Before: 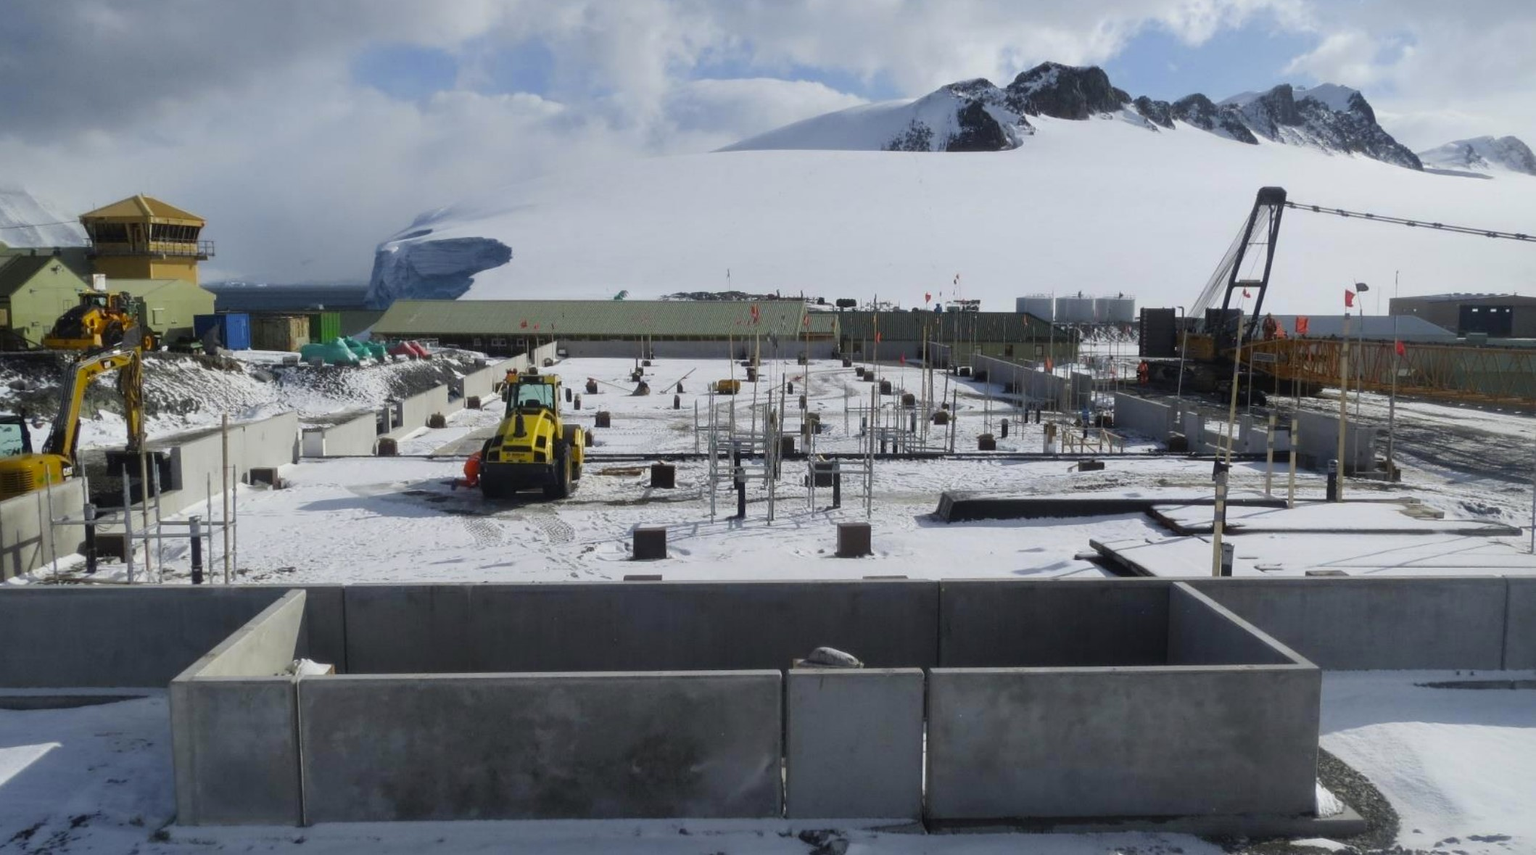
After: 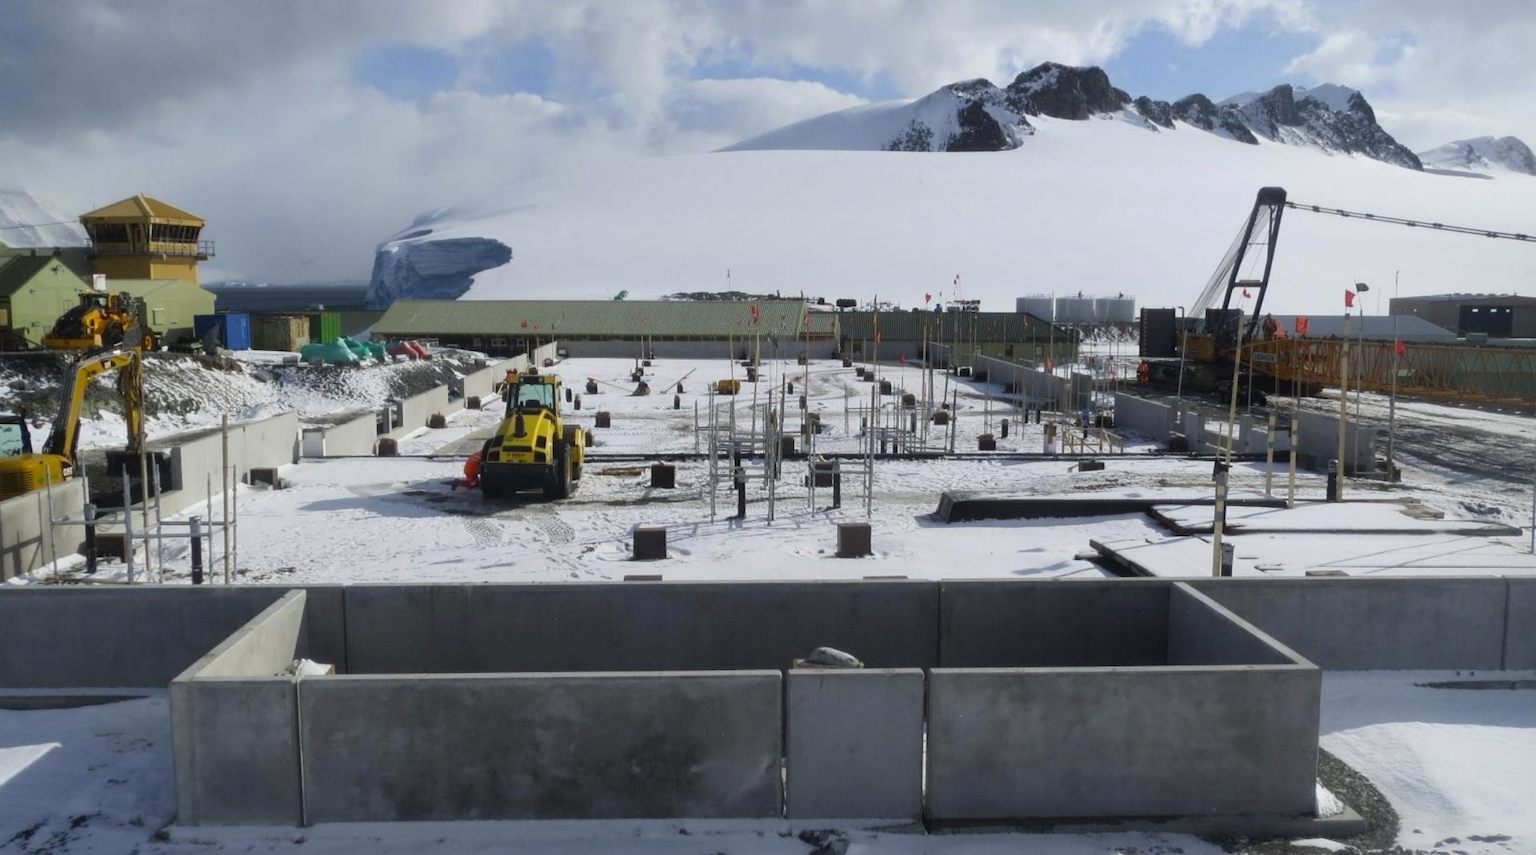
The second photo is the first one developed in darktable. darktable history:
tone equalizer: on, module defaults
levels: mode automatic, levels [0.182, 0.542, 0.902]
